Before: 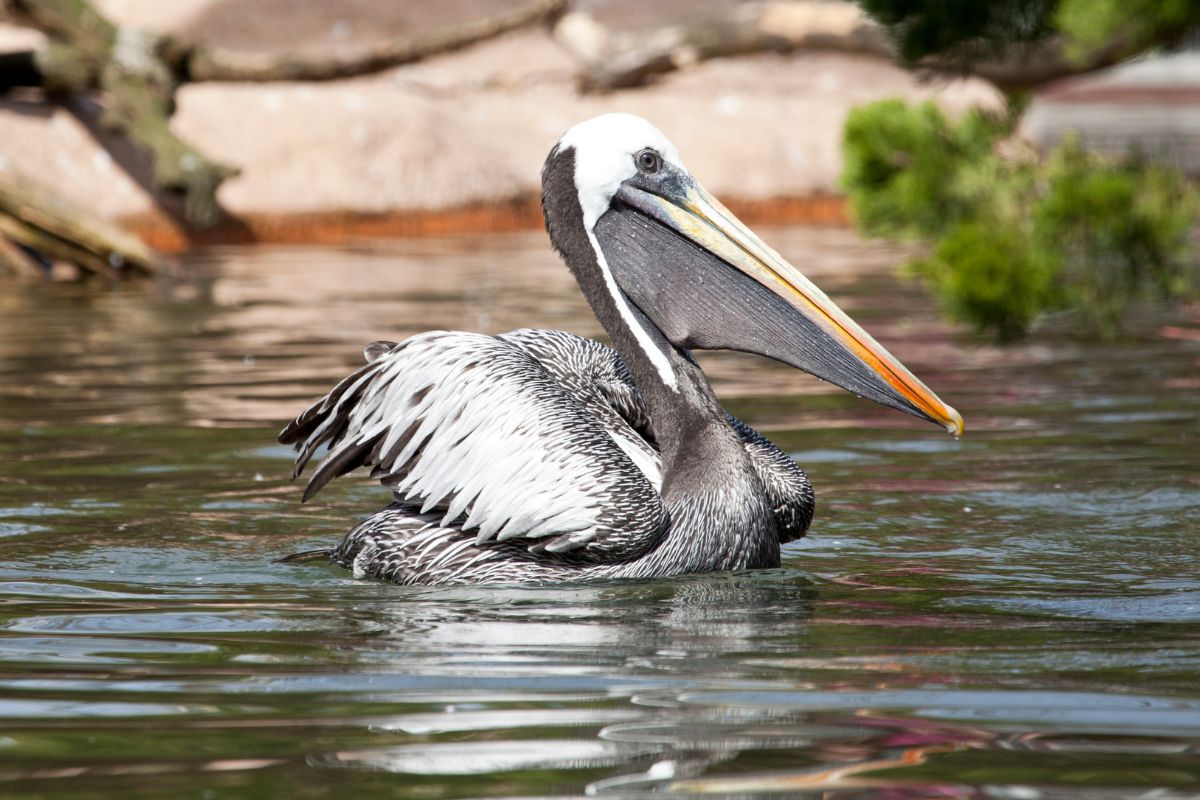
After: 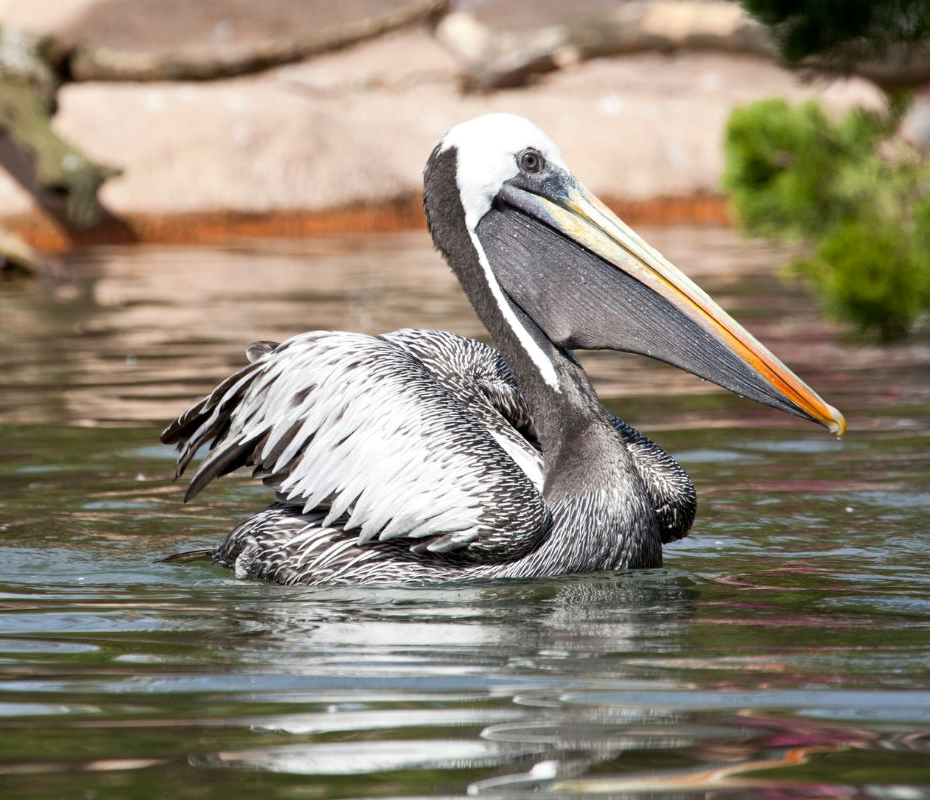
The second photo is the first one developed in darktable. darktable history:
exposure: black level correction 0.001, exposure 0.017 EV
crop: left 9.863%, right 12.629%
tone equalizer: on, module defaults
